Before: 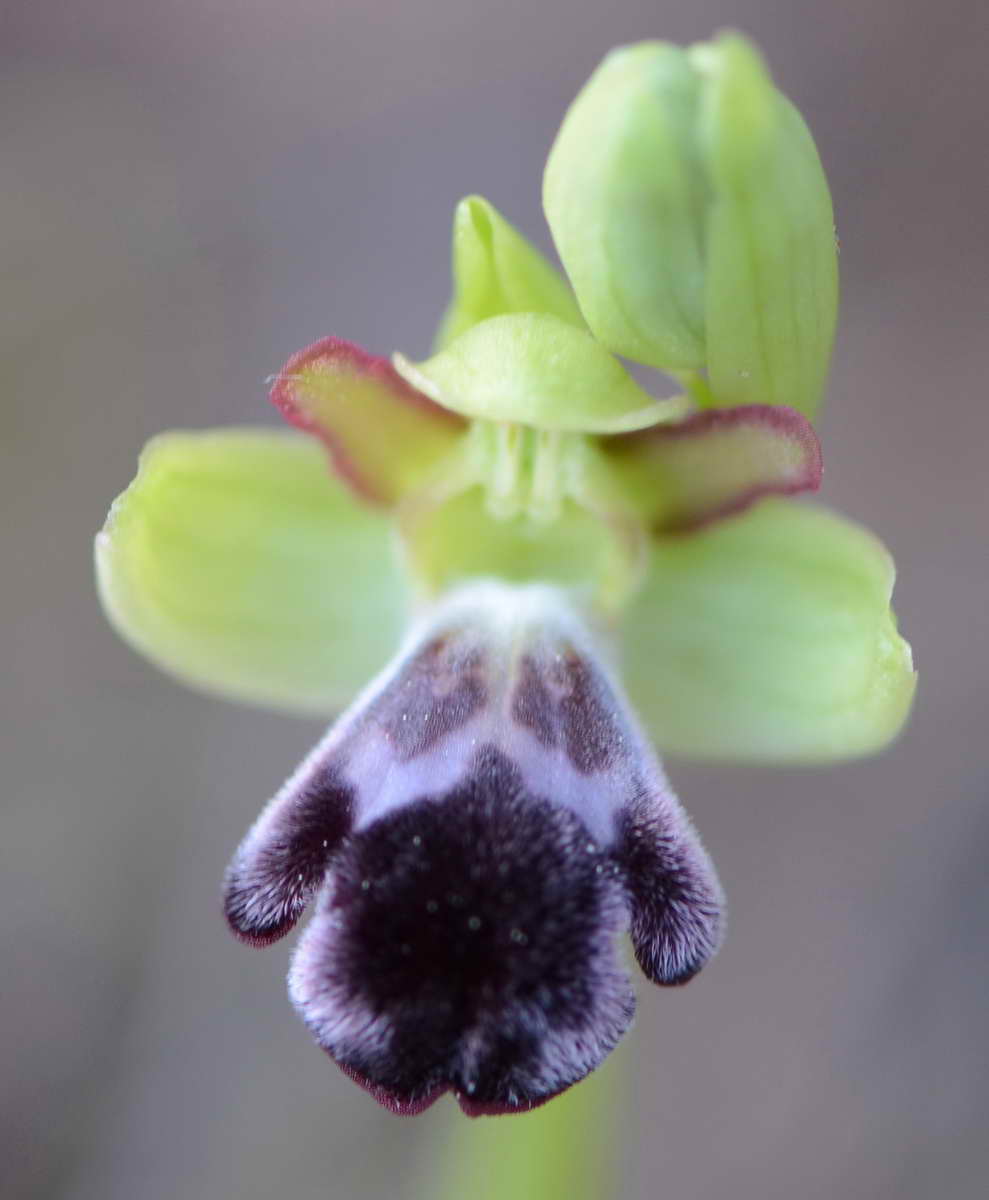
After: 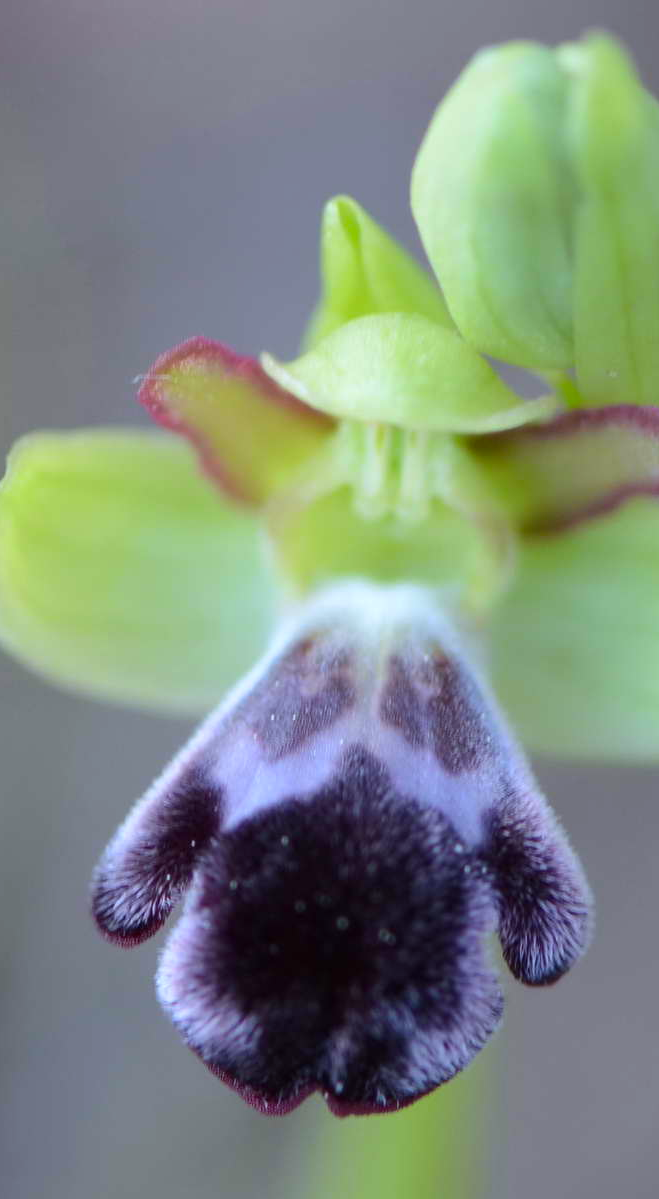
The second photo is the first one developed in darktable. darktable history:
color correction: highlights a* 0.816, highlights b* 2.78, saturation 1.1
crop and rotate: left 13.409%, right 19.924%
white balance: red 0.925, blue 1.046
